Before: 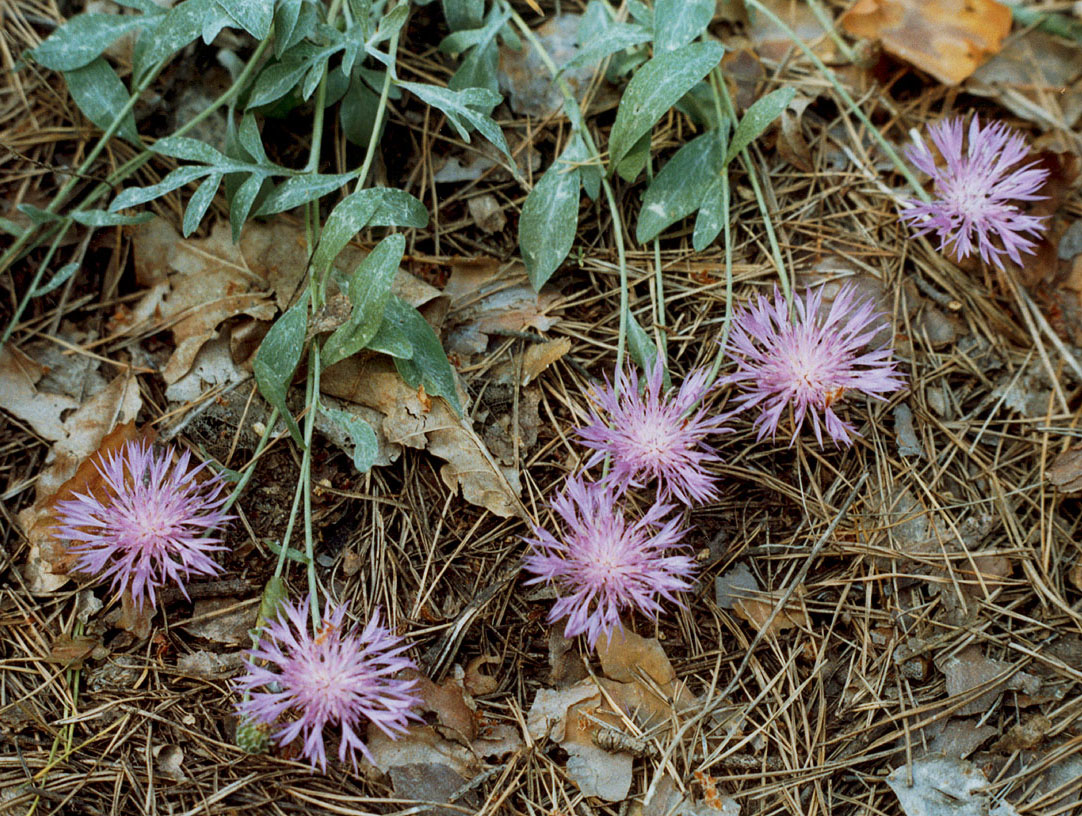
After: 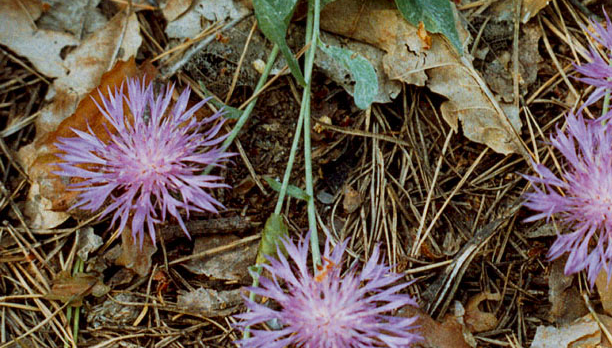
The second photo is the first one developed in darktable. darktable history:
color zones: curves: ch0 [(0, 0.613) (0.01, 0.613) (0.245, 0.448) (0.498, 0.529) (0.642, 0.665) (0.879, 0.777) (0.99, 0.613)]; ch1 [(0, 0.272) (0.219, 0.127) (0.724, 0.346)], mix -129.83%
crop: top 44.503%, right 43.354%, bottom 12.795%
